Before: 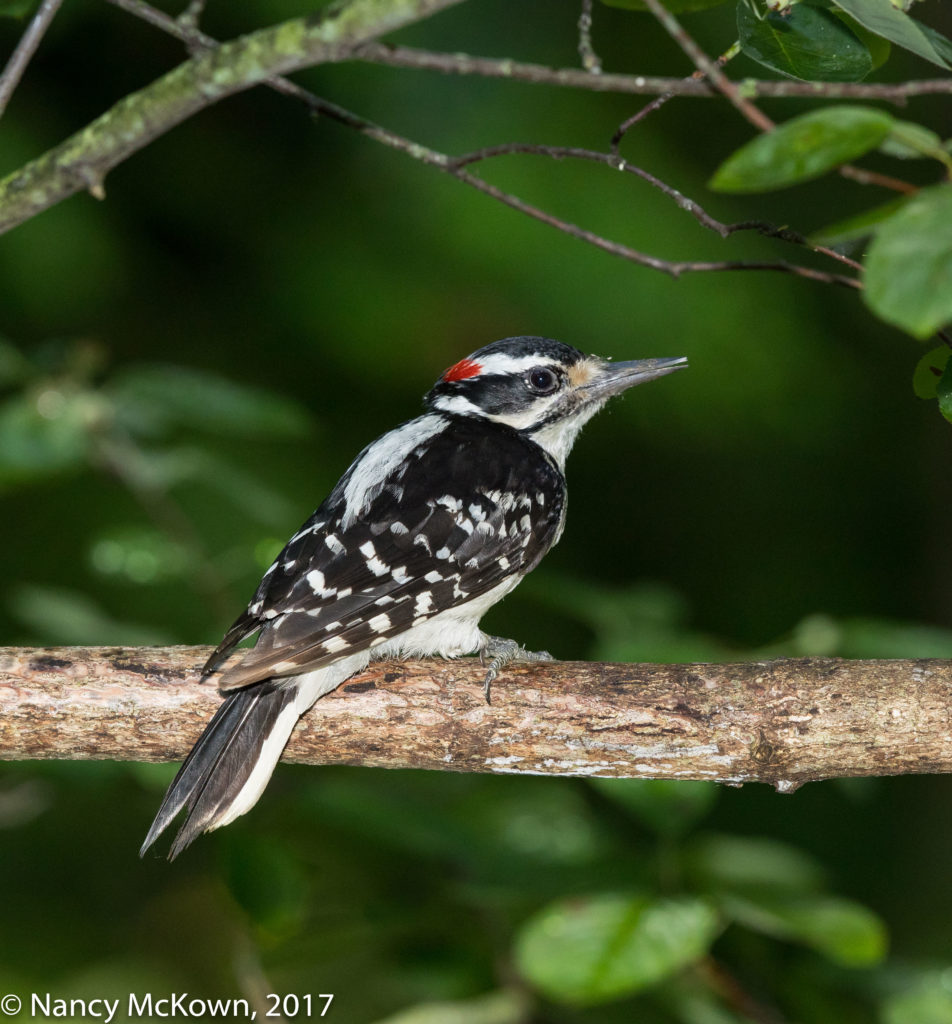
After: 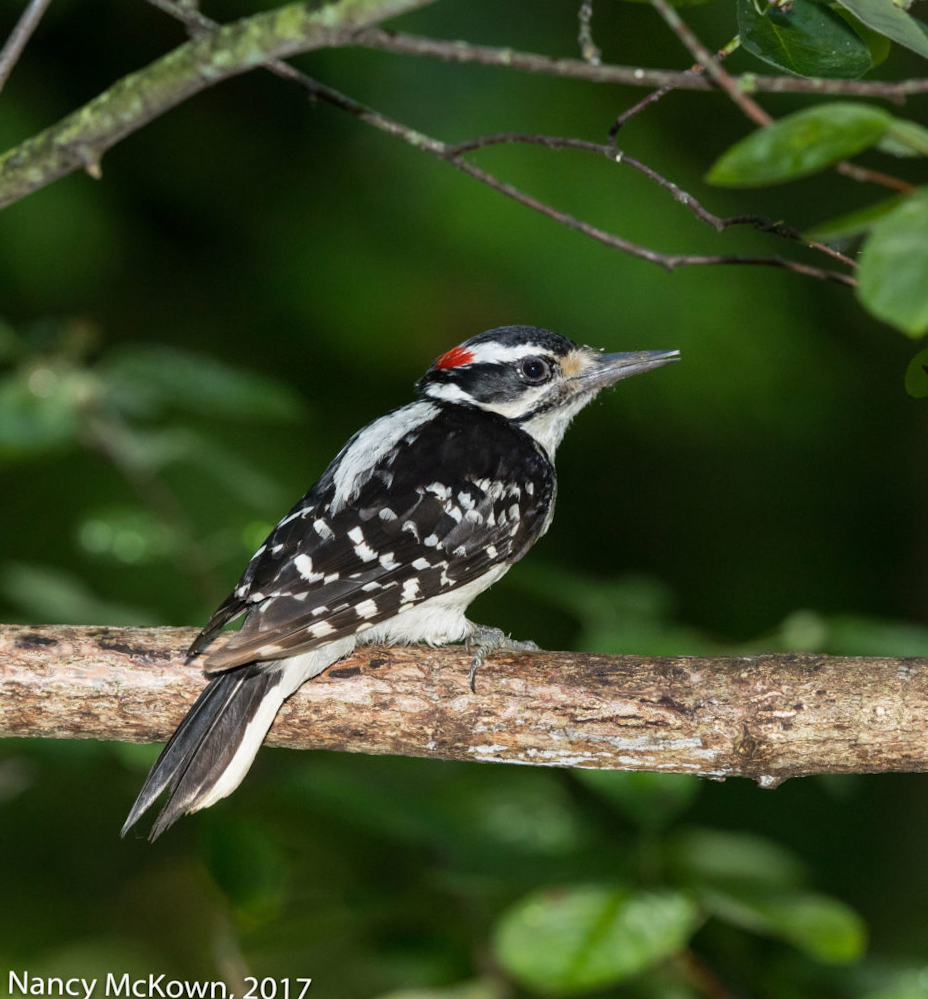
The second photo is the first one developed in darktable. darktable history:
crop and rotate: angle -1.34°
